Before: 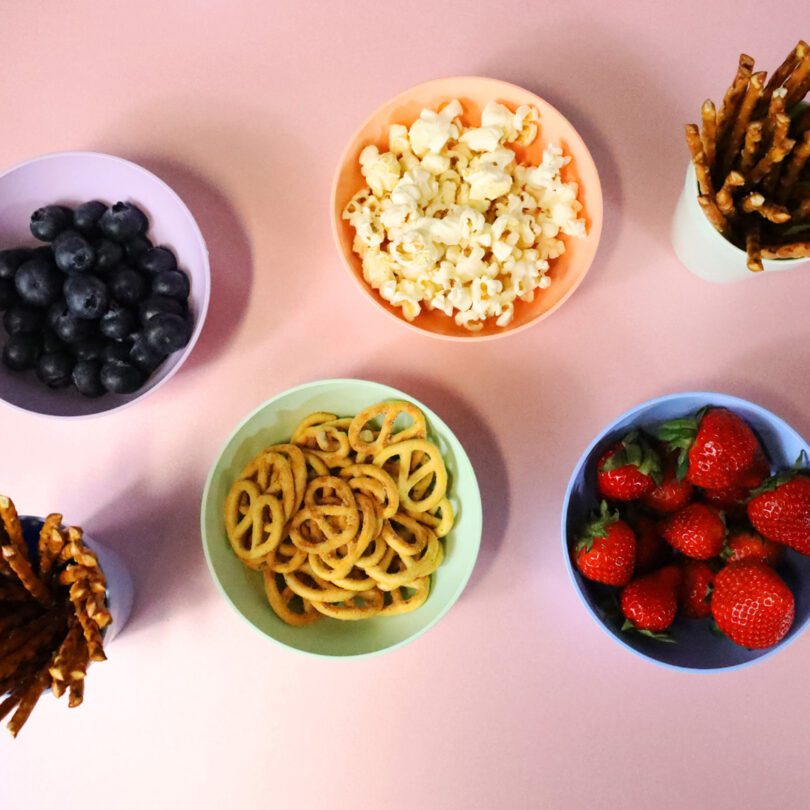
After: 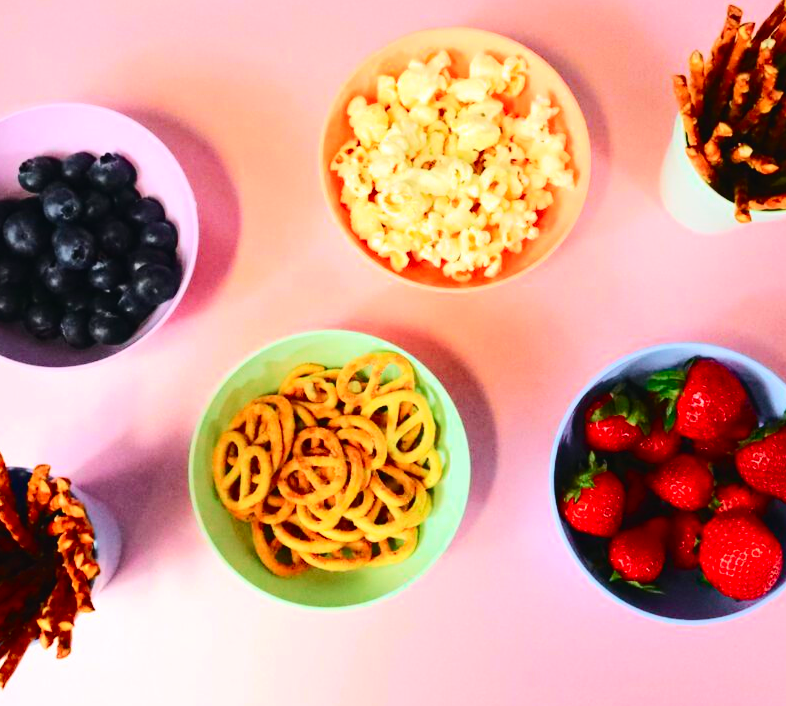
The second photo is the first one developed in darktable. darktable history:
tone curve: curves: ch0 [(0, 0.023) (0.103, 0.087) (0.277, 0.28) (0.438, 0.547) (0.546, 0.678) (0.735, 0.843) (0.994, 1)]; ch1 [(0, 0) (0.371, 0.261) (0.465, 0.42) (0.488, 0.477) (0.512, 0.513) (0.542, 0.581) (0.574, 0.647) (0.636, 0.747) (1, 1)]; ch2 [(0, 0) (0.369, 0.388) (0.449, 0.431) (0.478, 0.471) (0.516, 0.517) (0.575, 0.642) (0.649, 0.726) (1, 1)], color space Lab, independent channels, preserve colors none
crop: left 1.507%, top 6.147%, right 1.379%, bottom 6.637%
